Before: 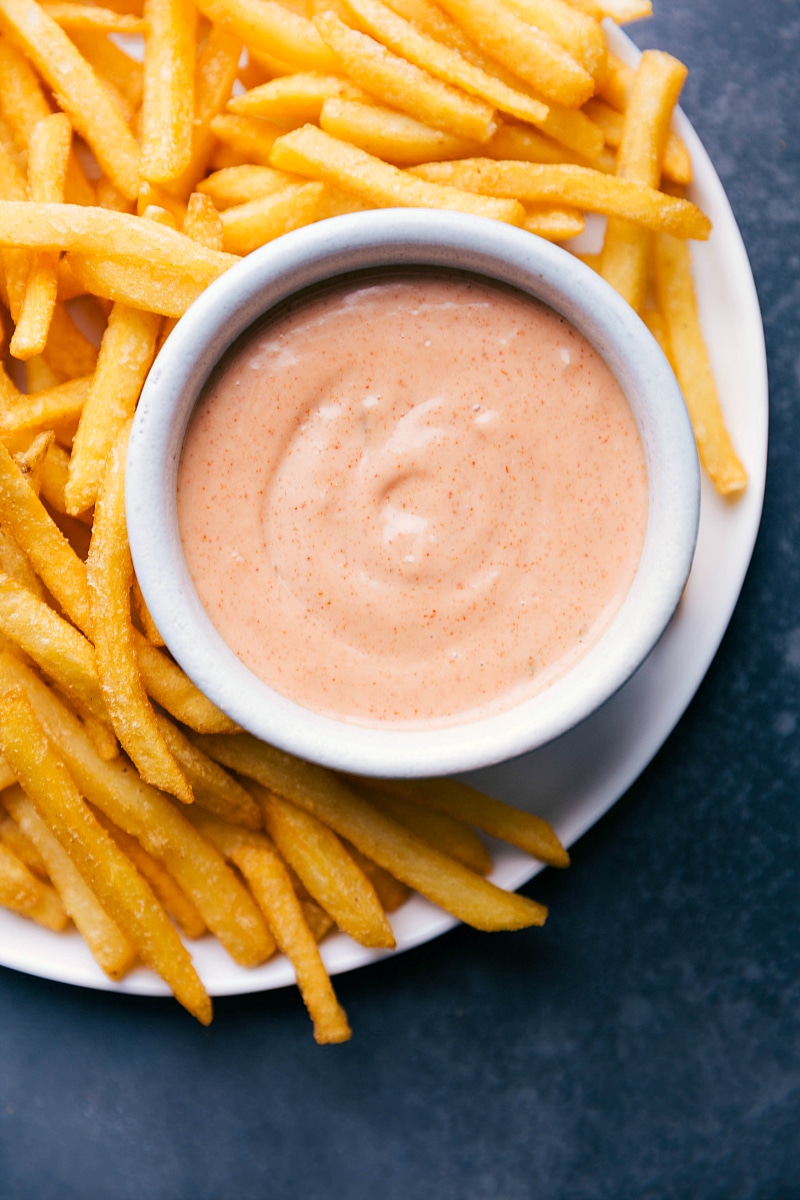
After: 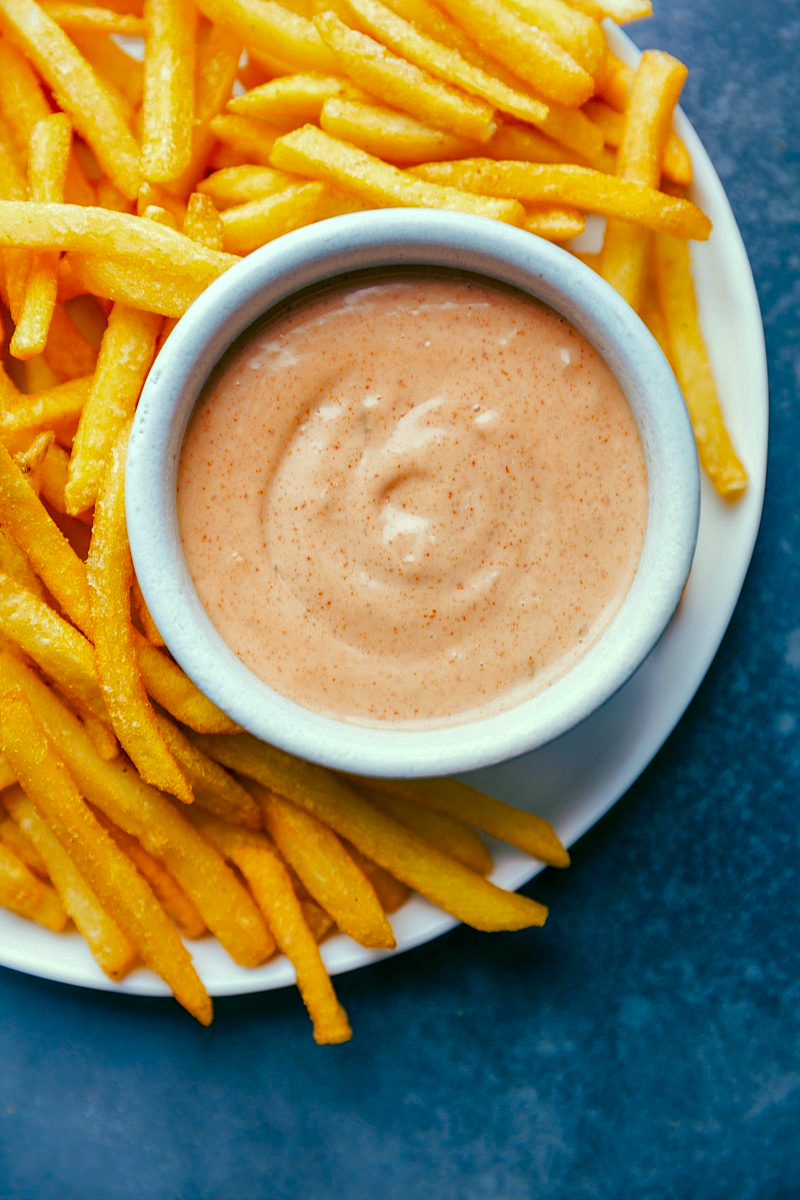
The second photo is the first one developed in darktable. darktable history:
shadows and highlights: shadows color adjustment 99.17%, highlights color adjustment 0.388%
local contrast: on, module defaults
color correction: highlights a* -7.36, highlights b* 1.52, shadows a* -3.29, saturation 1.4
